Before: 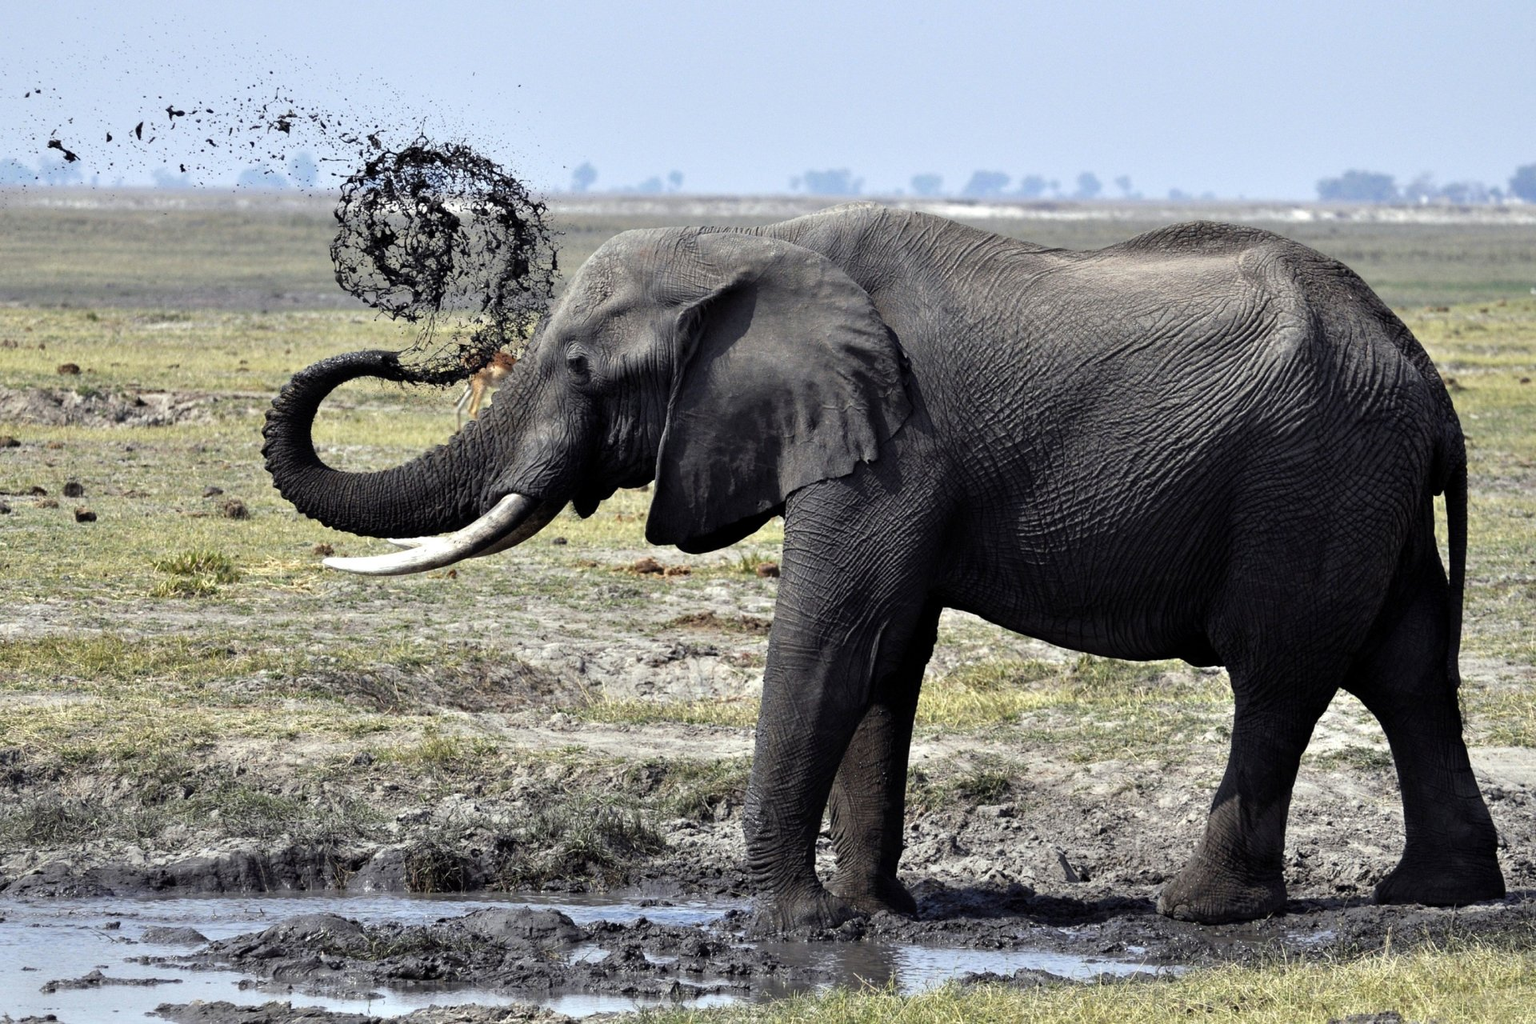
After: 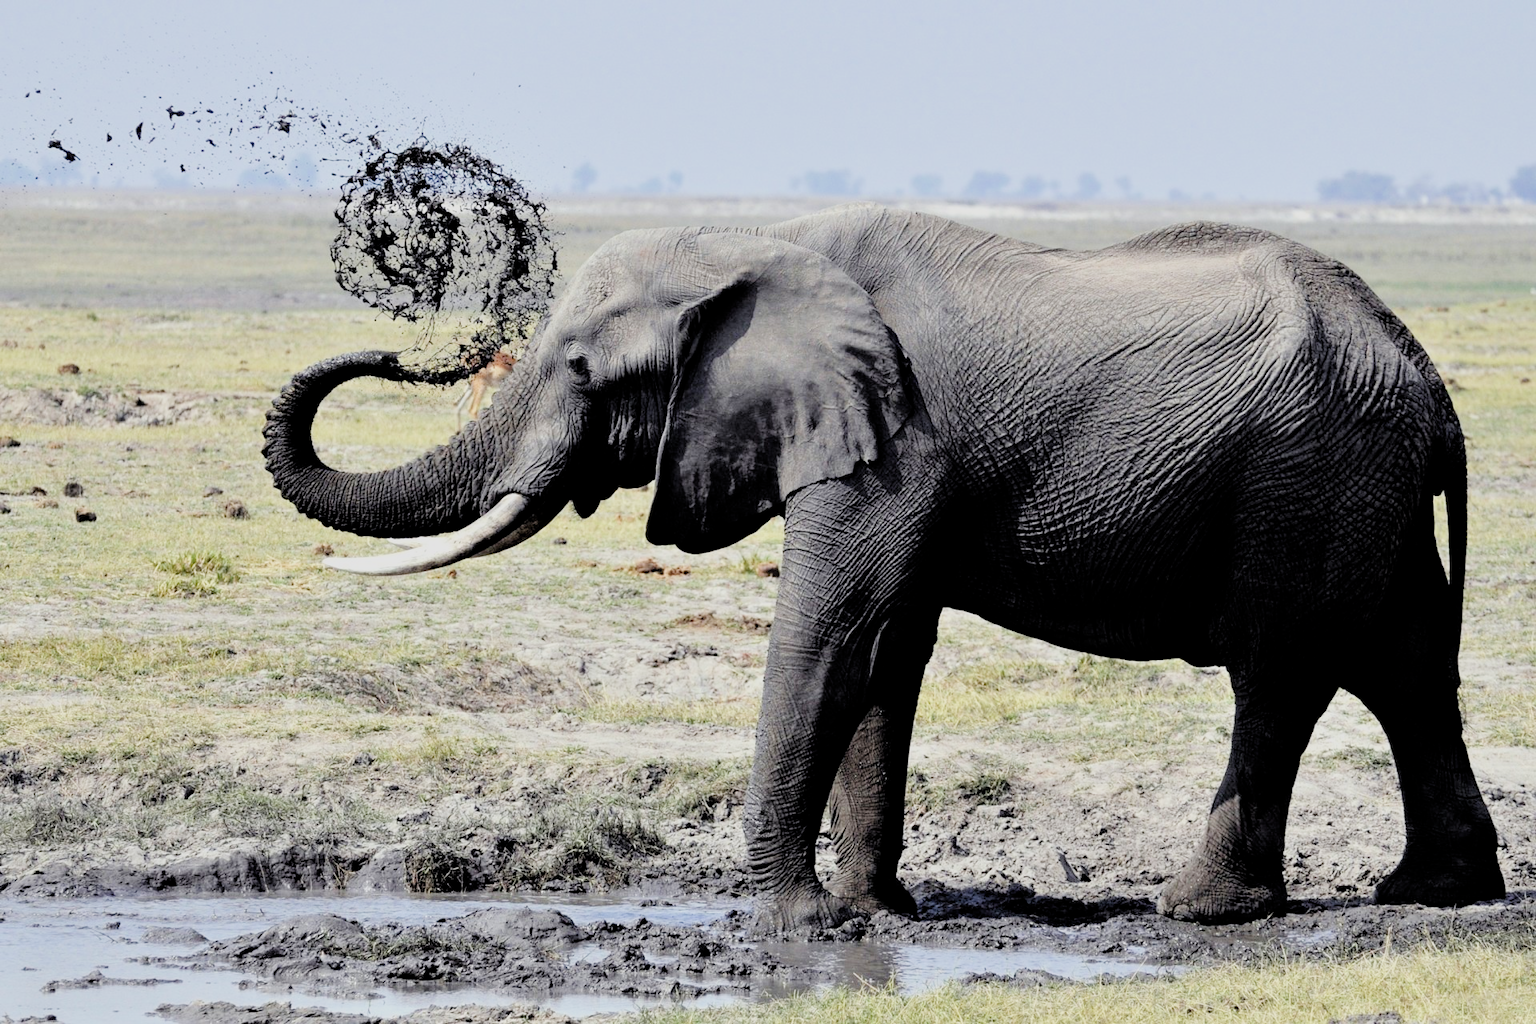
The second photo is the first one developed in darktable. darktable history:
color correction: highlights b* 0.047
filmic rgb: middle gray luminance 17.82%, black relative exposure -7.52 EV, white relative exposure 8.46 EV, target black luminance 0%, hardness 2.23, latitude 19.35%, contrast 0.87, highlights saturation mix 4.84%, shadows ↔ highlights balance 10.16%
tone equalizer: -8 EV -0.721 EV, -7 EV -0.691 EV, -6 EV -0.626 EV, -5 EV -0.374 EV, -3 EV 0.375 EV, -2 EV 0.6 EV, -1 EV 0.678 EV, +0 EV 0.745 EV
exposure: black level correction 0, exposure 0.687 EV, compensate highlight preservation false
